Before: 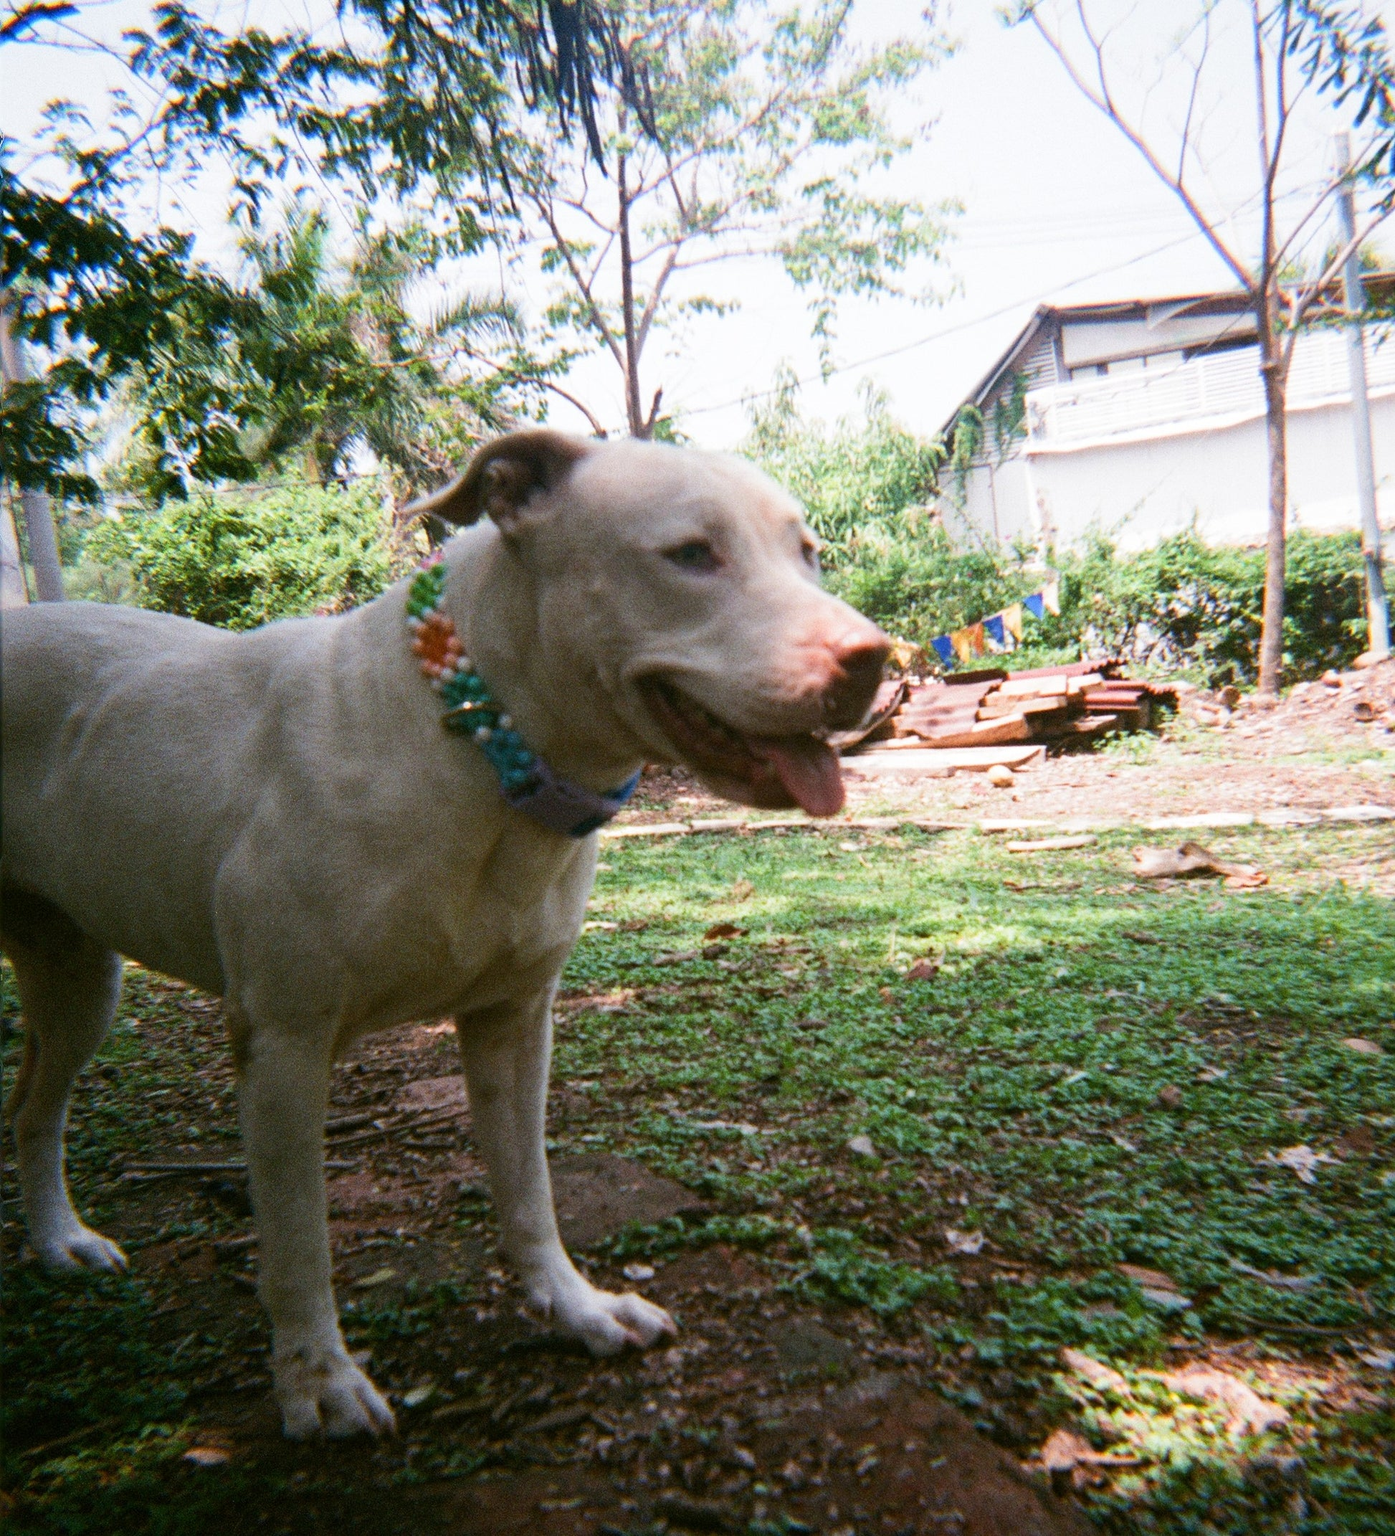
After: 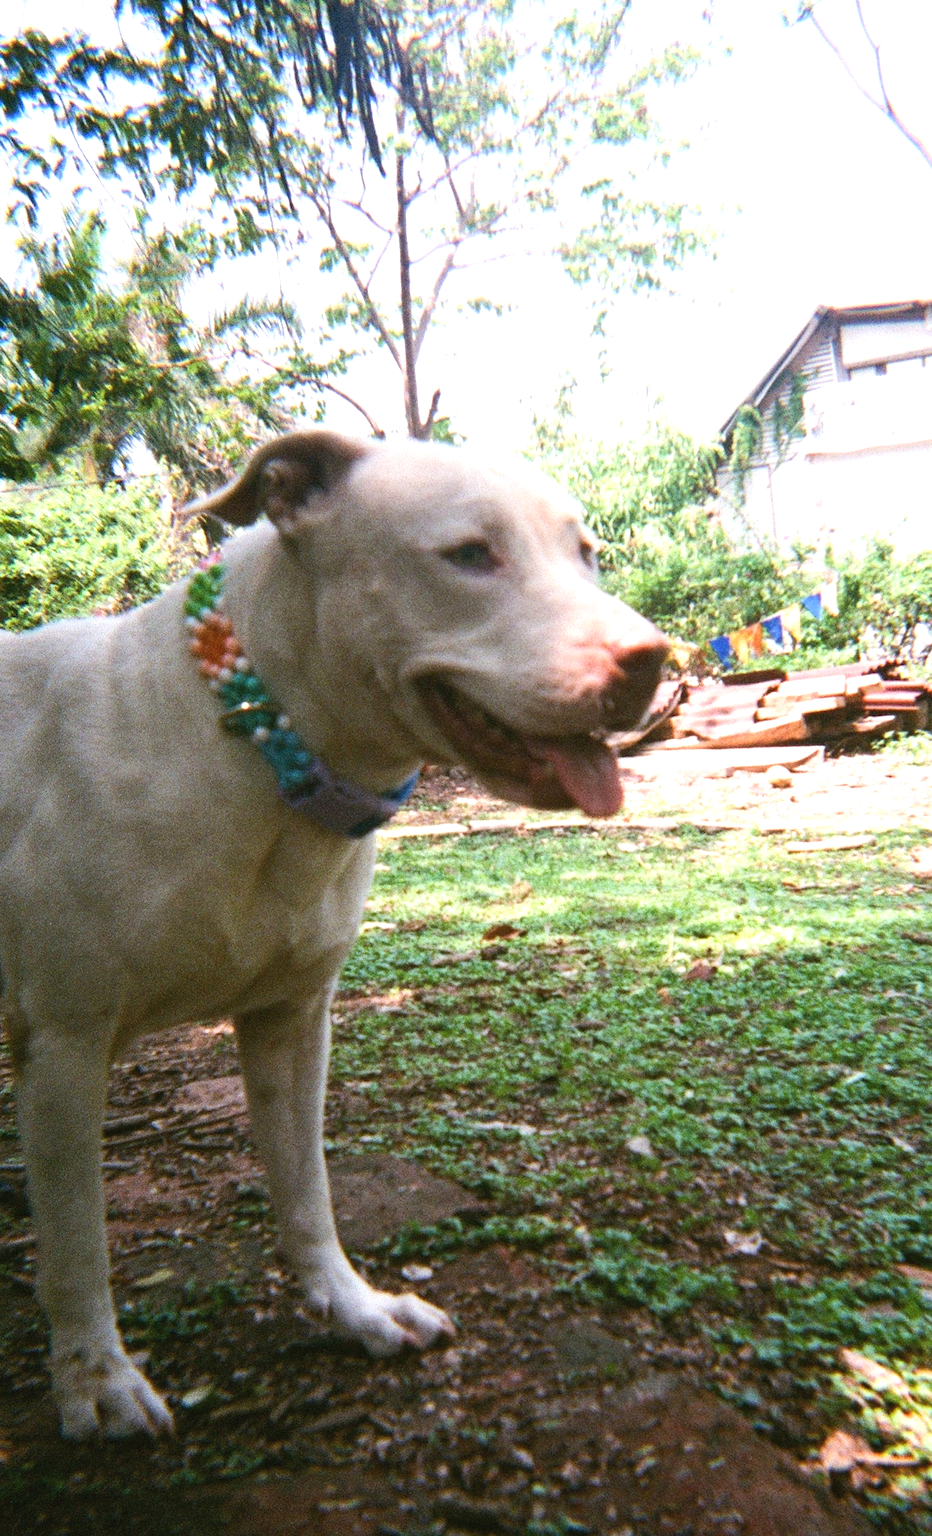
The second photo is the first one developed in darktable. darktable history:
color correction: highlights b* -0.003
exposure: black level correction -0.002, exposure 0.534 EV, compensate exposure bias true, compensate highlight preservation false
crop and rotate: left 15.949%, right 17.235%
